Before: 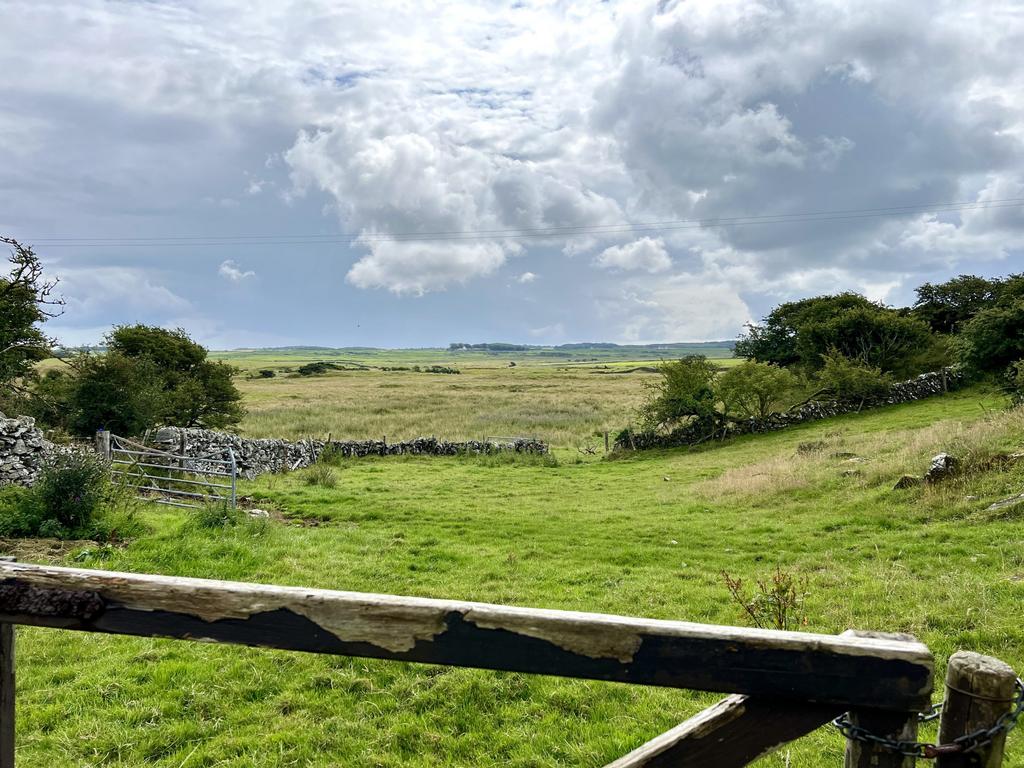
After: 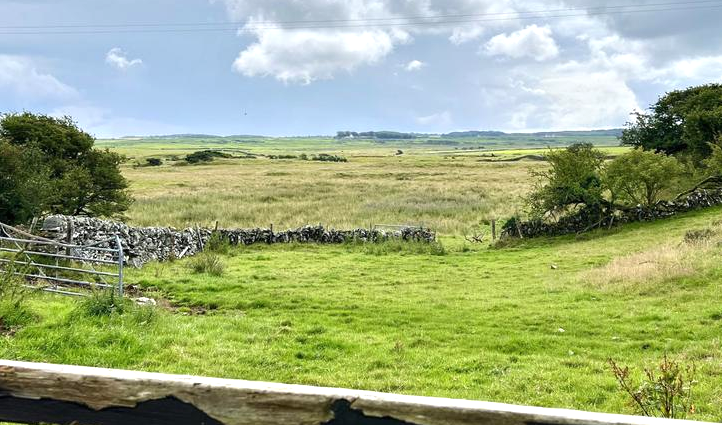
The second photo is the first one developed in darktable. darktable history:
exposure: black level correction 0, exposure 0.5 EV, compensate highlight preservation false
crop: left 11.123%, top 27.61%, right 18.3%, bottom 17.034%
